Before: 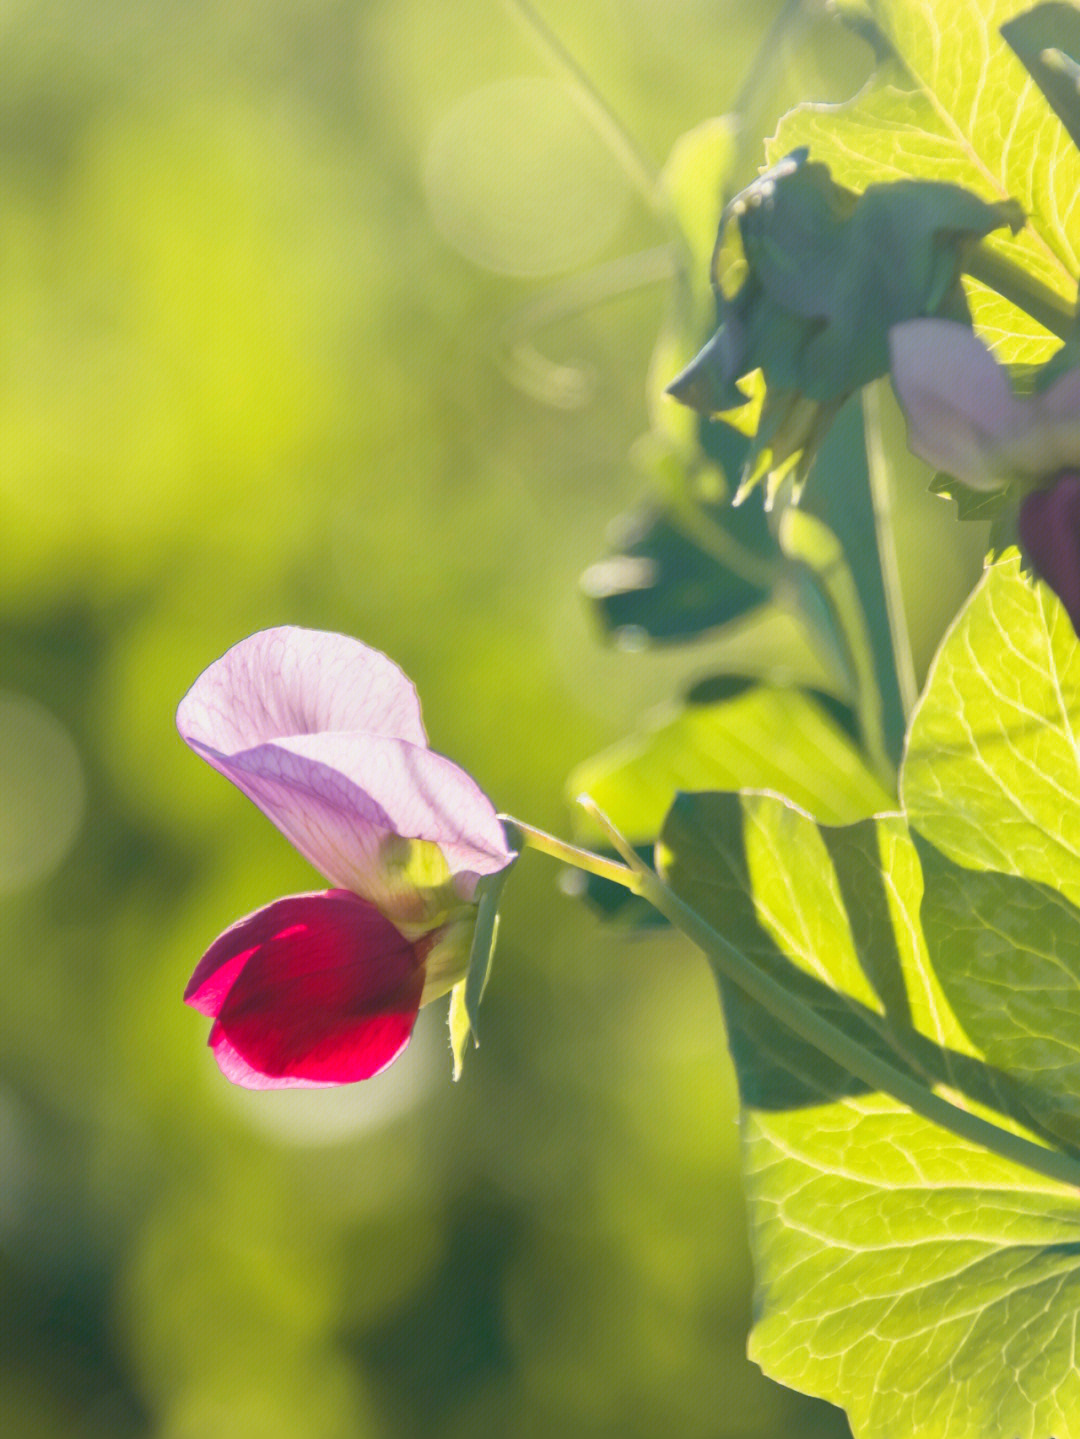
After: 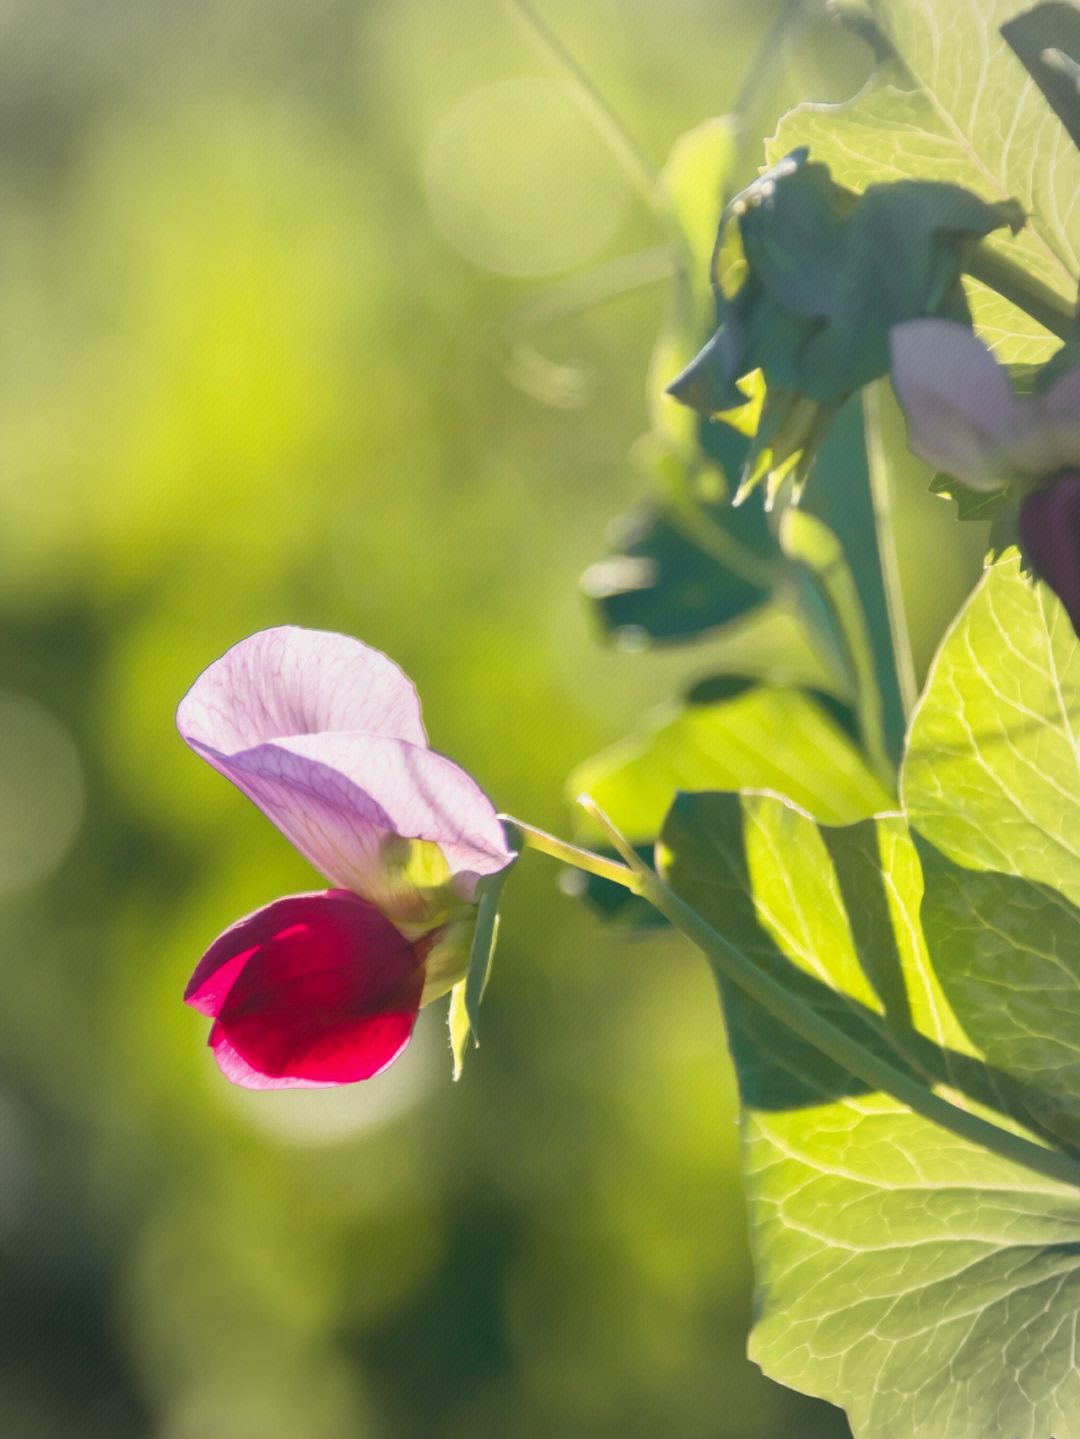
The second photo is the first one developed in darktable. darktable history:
tone equalizer: on, module defaults
contrast brightness saturation: contrast 0.034, brightness -0.044
vignetting: brightness -0.153, automatic ratio true
